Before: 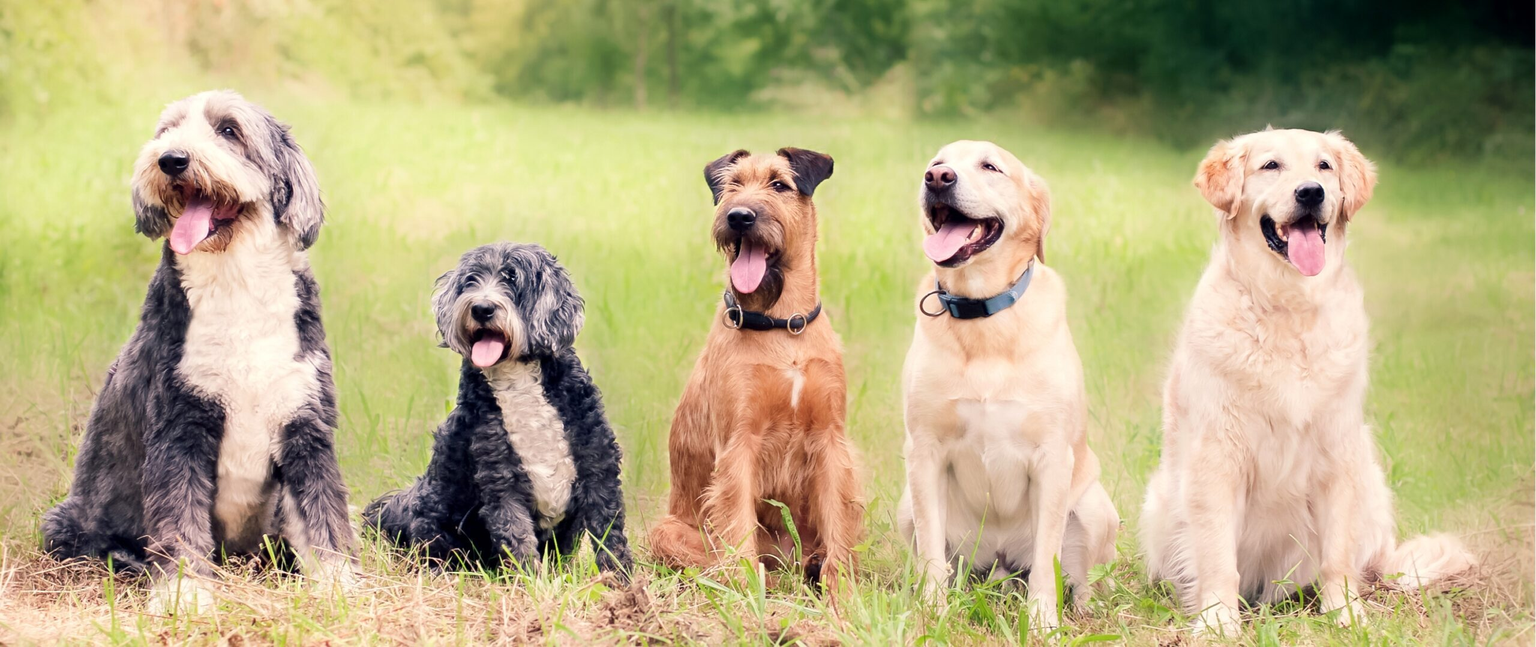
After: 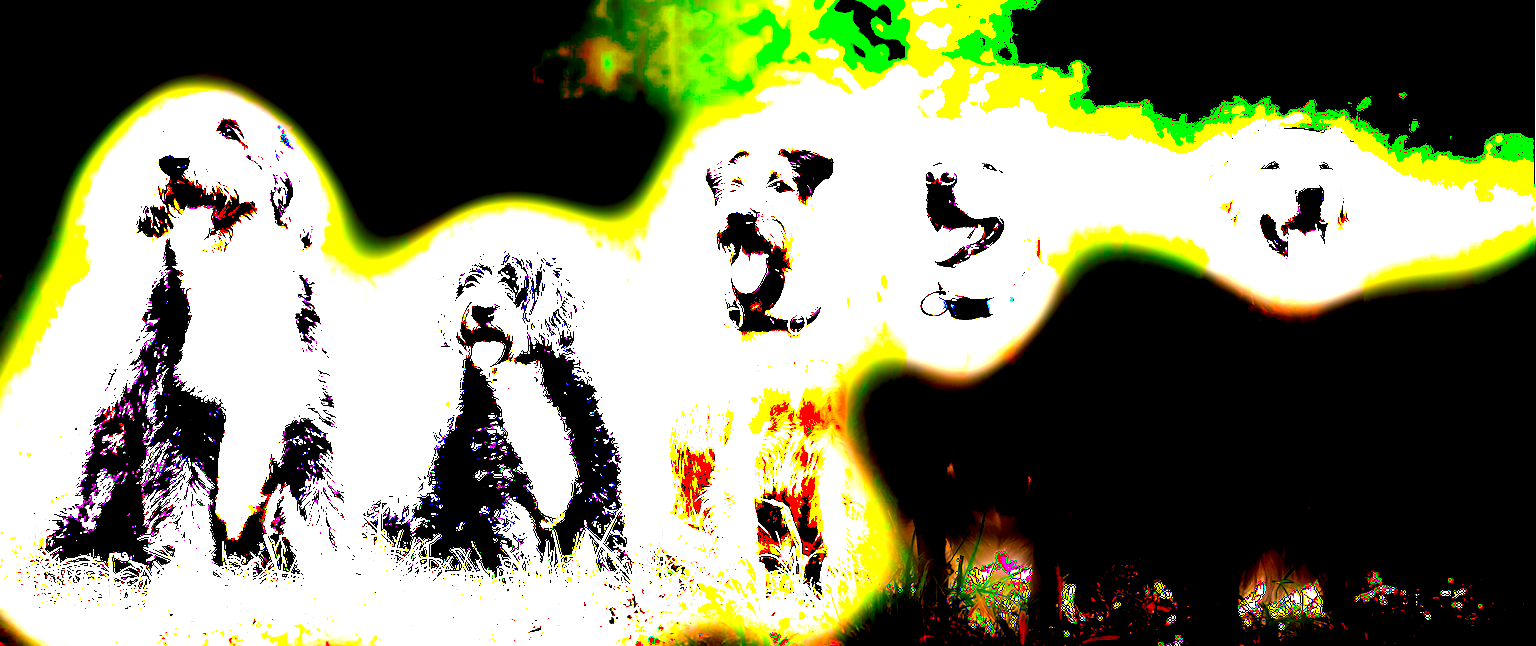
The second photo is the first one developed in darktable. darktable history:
shadows and highlights: shadows 37.27, highlights -28.18, soften with gaussian
exposure: black level correction 0.1, exposure 3 EV, compensate highlight preservation false
color correction: highlights a* 4.02, highlights b* 4.98, shadows a* -7.55, shadows b* 4.98
tone equalizer: -8 EV -1.08 EV, -7 EV -1.01 EV, -6 EV -0.867 EV, -5 EV -0.578 EV, -3 EV 0.578 EV, -2 EV 0.867 EV, -1 EV 1.01 EV, +0 EV 1.08 EV, edges refinement/feathering 500, mask exposure compensation -1.57 EV, preserve details no
